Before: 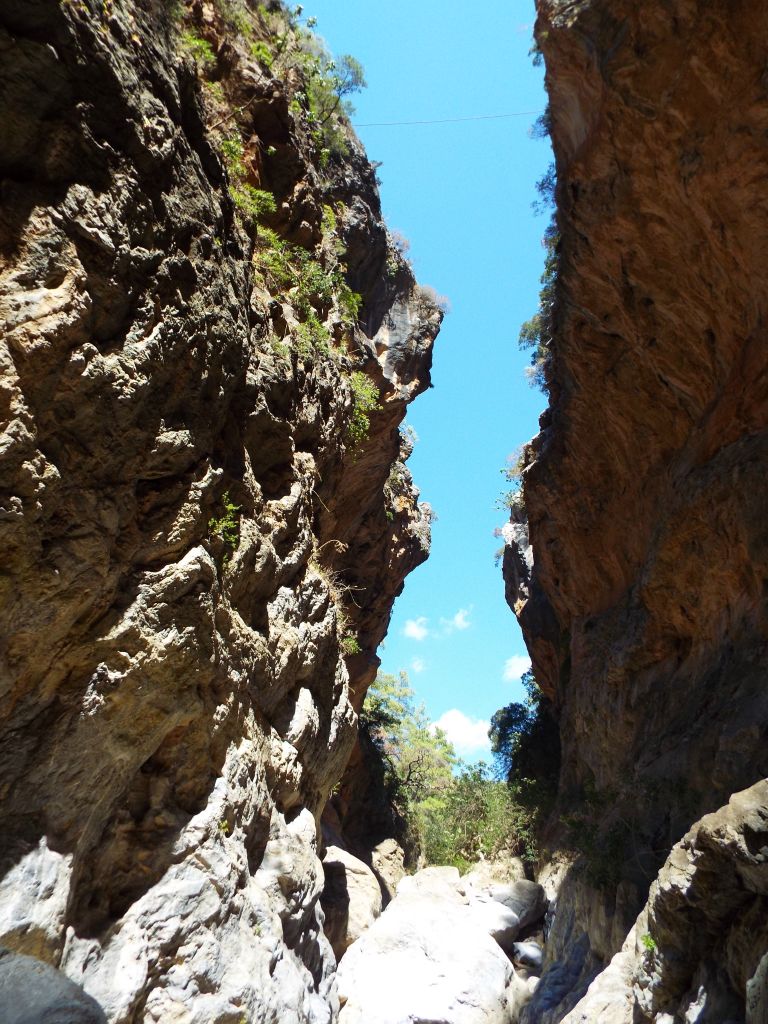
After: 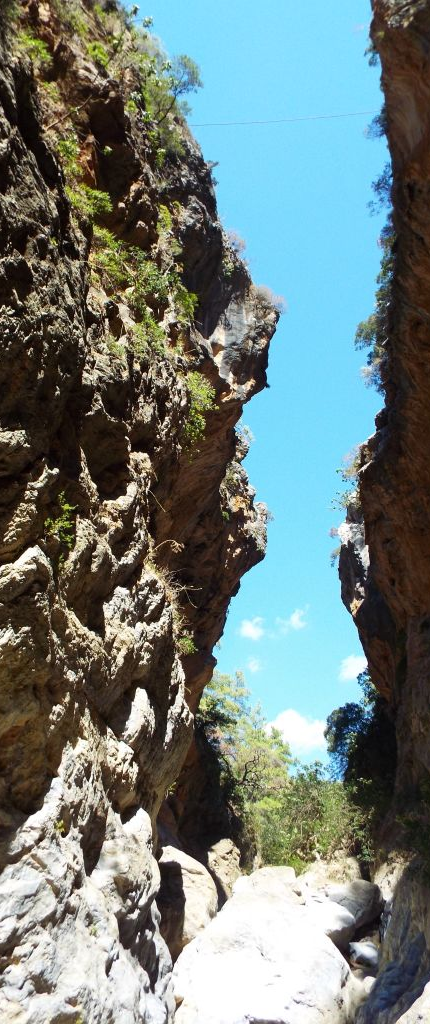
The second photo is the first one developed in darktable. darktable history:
crop: left 21.361%, right 22.62%
